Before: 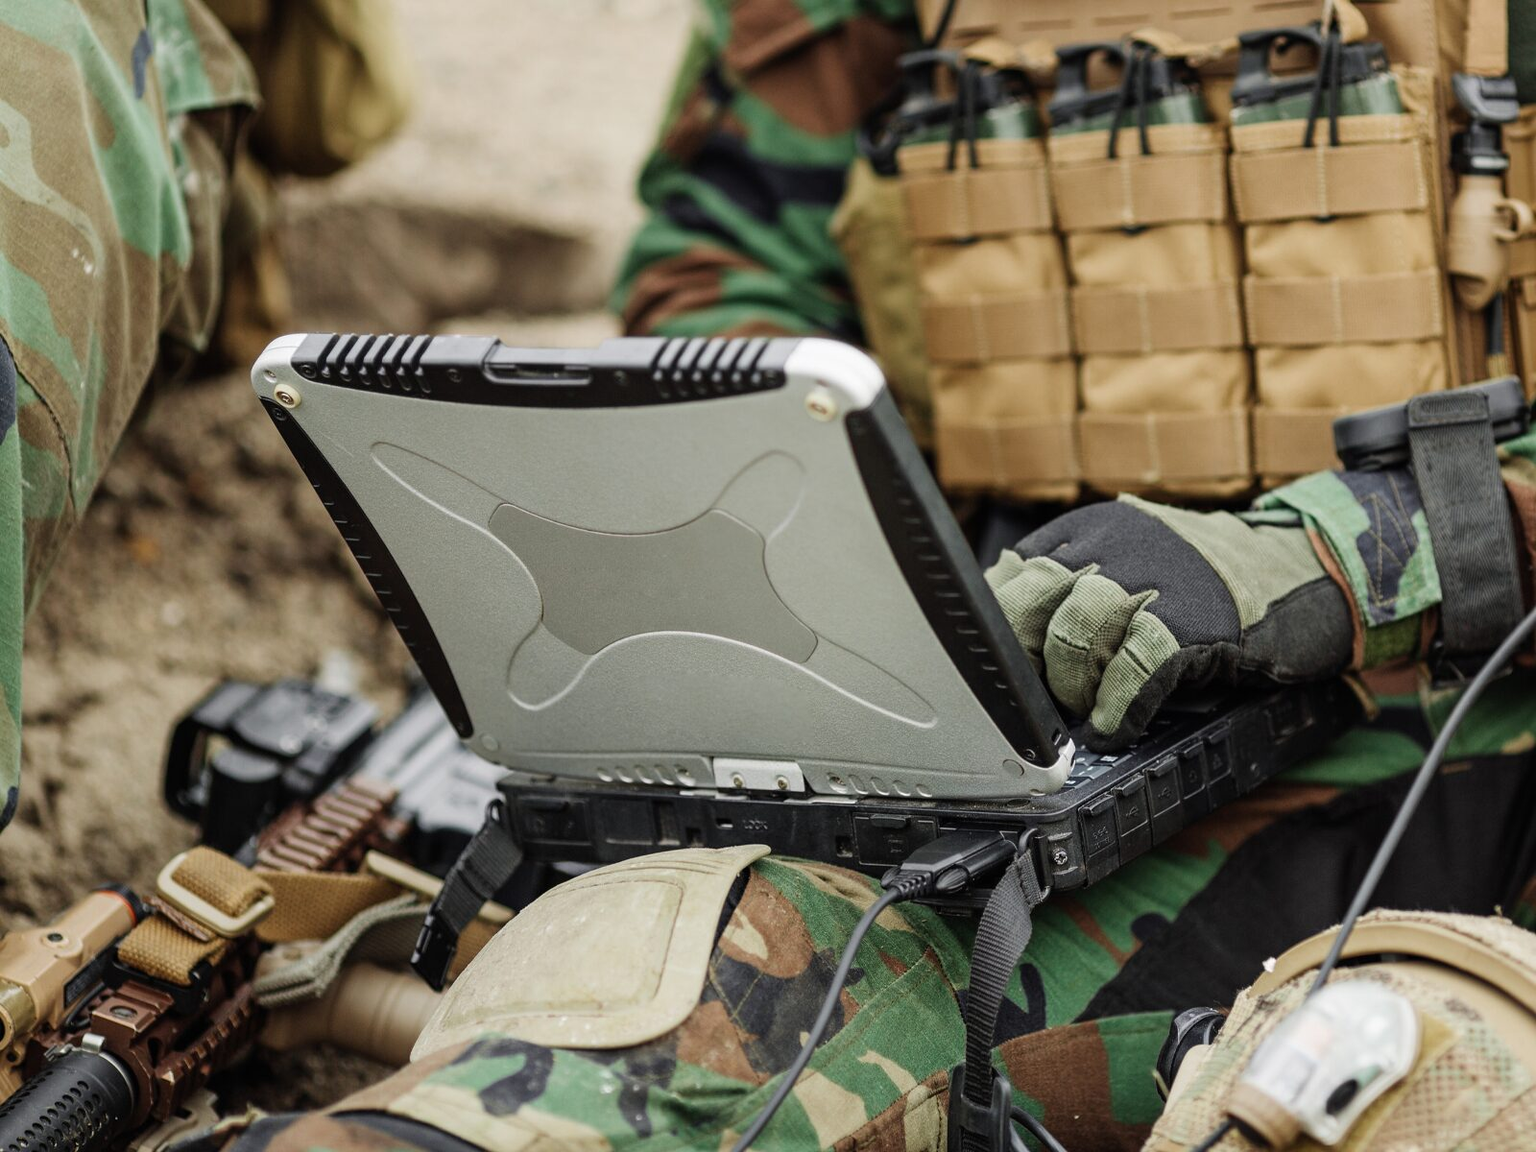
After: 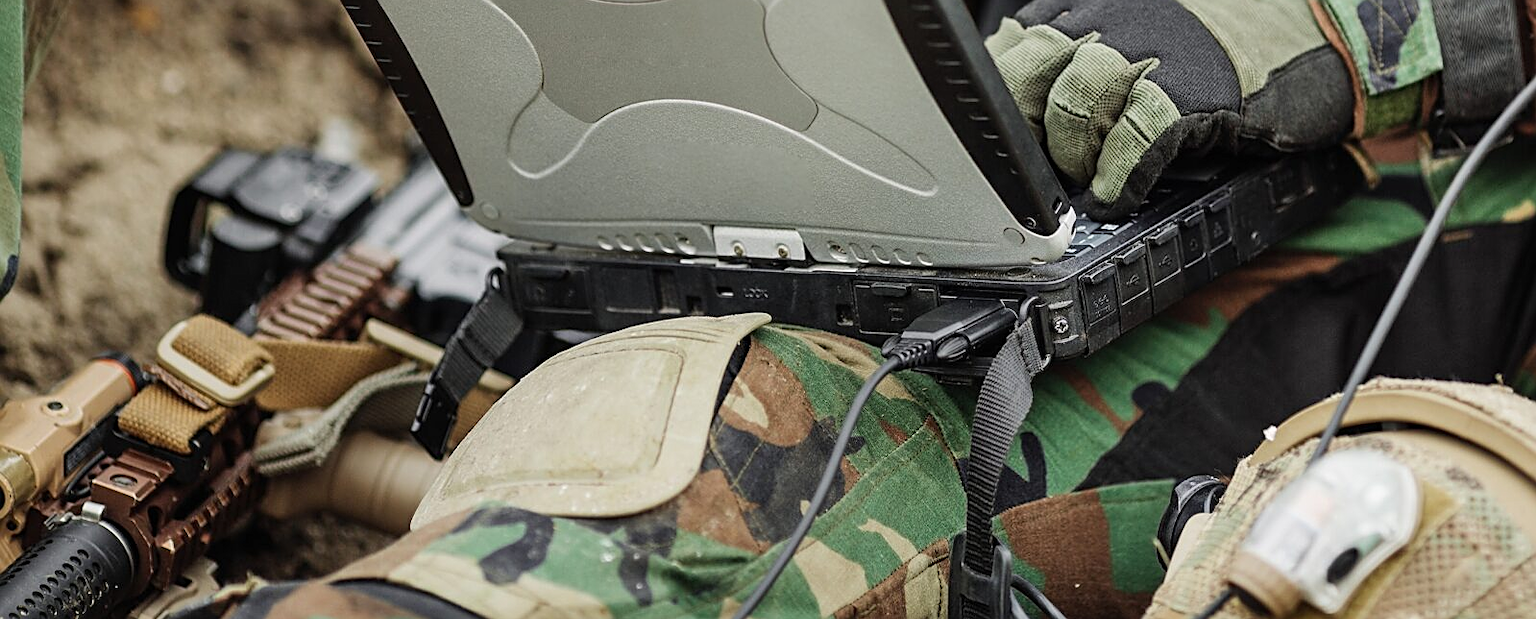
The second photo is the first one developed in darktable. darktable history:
crop and rotate: top 46.237%
sharpen: on, module defaults
shadows and highlights: highlights color adjustment 0%, low approximation 0.01, soften with gaussian
